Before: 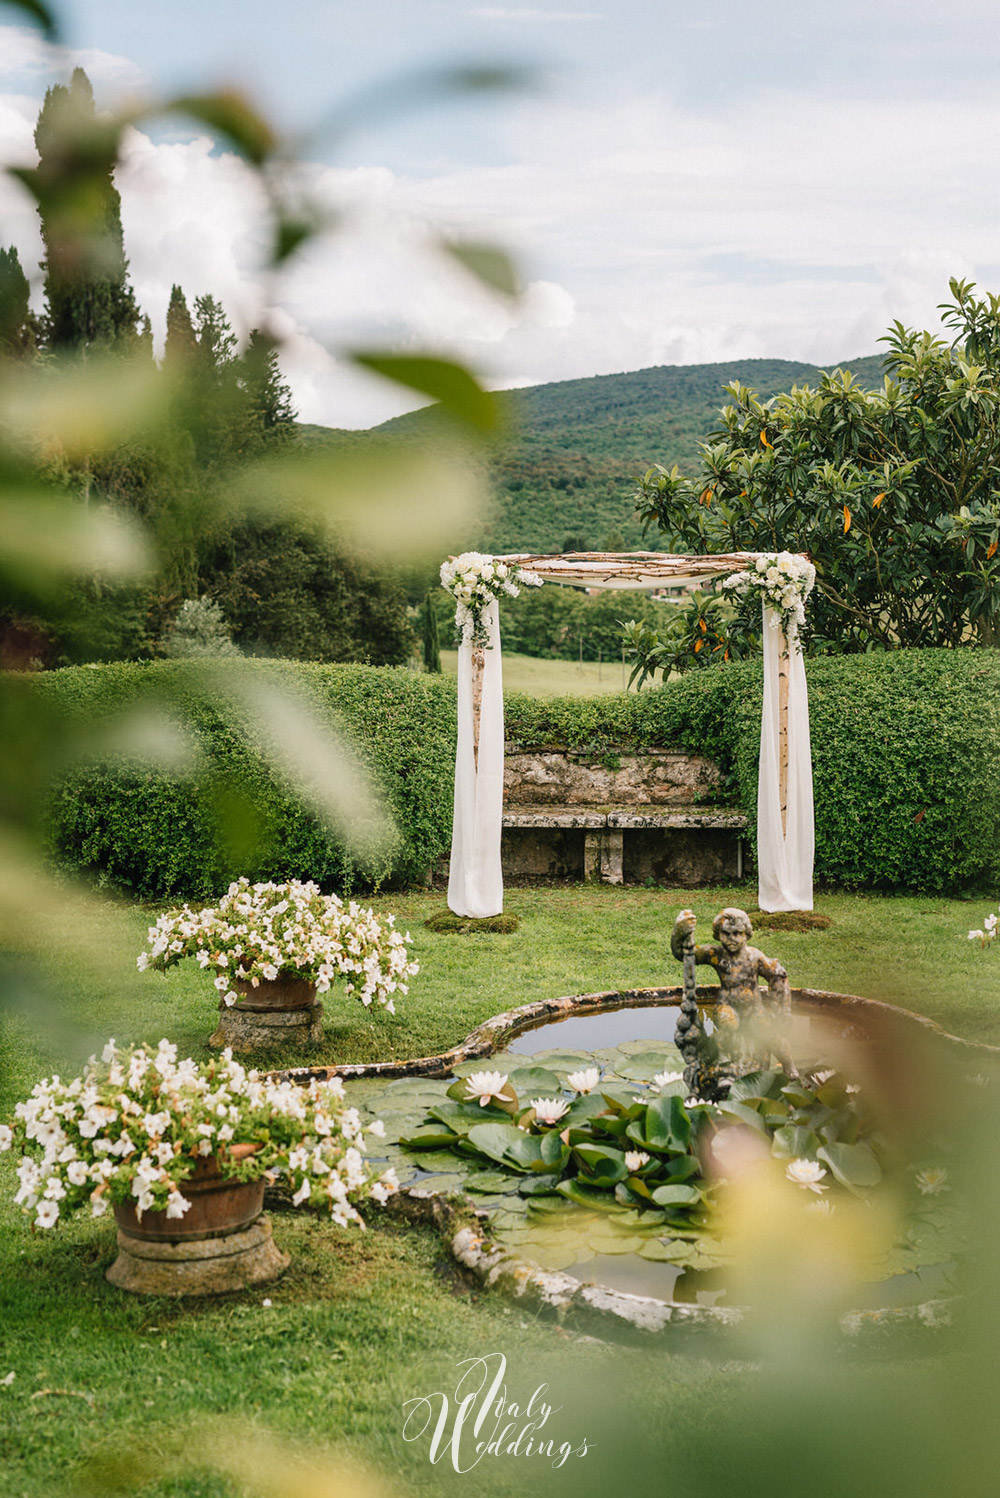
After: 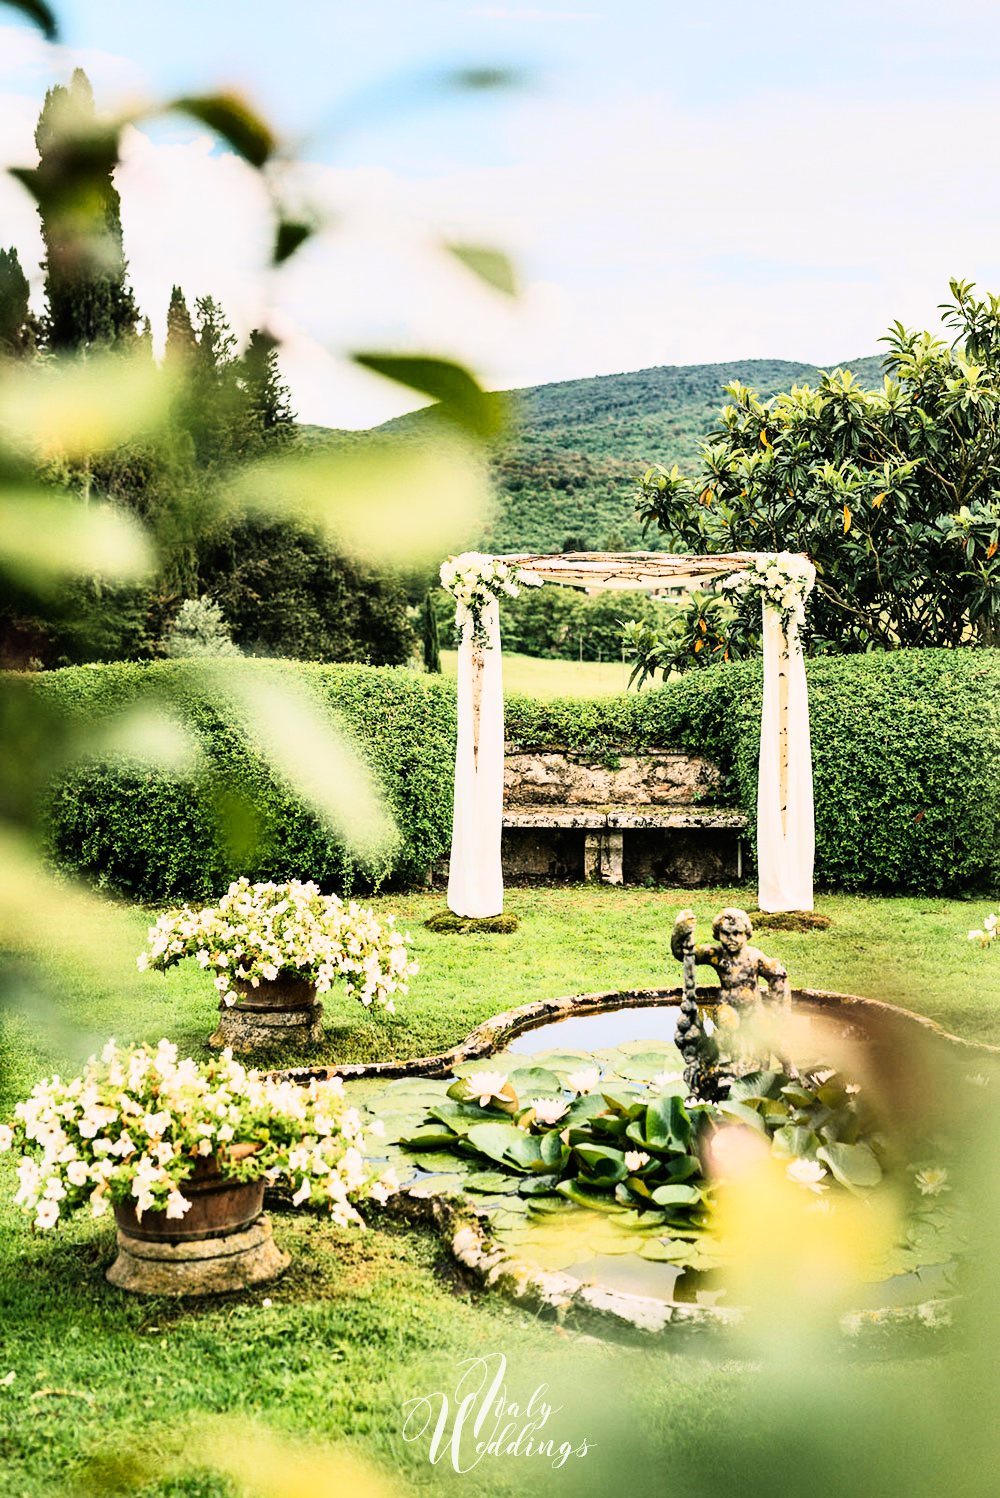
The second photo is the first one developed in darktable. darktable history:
rgb curve: curves: ch0 [(0, 0) (0.21, 0.15) (0.24, 0.21) (0.5, 0.75) (0.75, 0.96) (0.89, 0.99) (1, 1)]; ch1 [(0, 0.02) (0.21, 0.13) (0.25, 0.2) (0.5, 0.67) (0.75, 0.9) (0.89, 0.97) (1, 1)]; ch2 [(0, 0.02) (0.21, 0.13) (0.25, 0.2) (0.5, 0.67) (0.75, 0.9) (0.89, 0.97) (1, 1)], compensate middle gray true
shadows and highlights: shadows 43.71, white point adjustment -1.46, soften with gaussian
